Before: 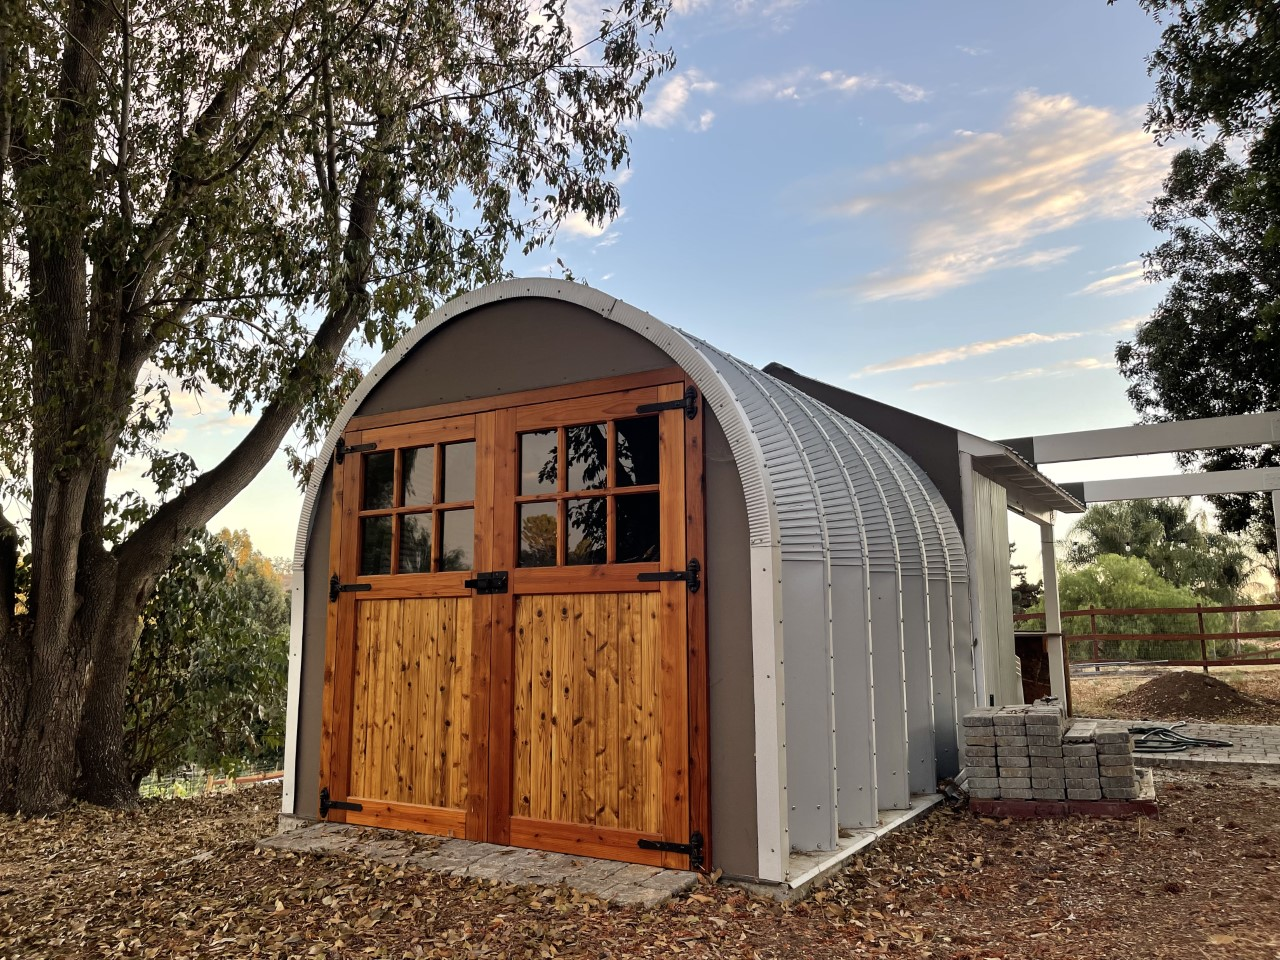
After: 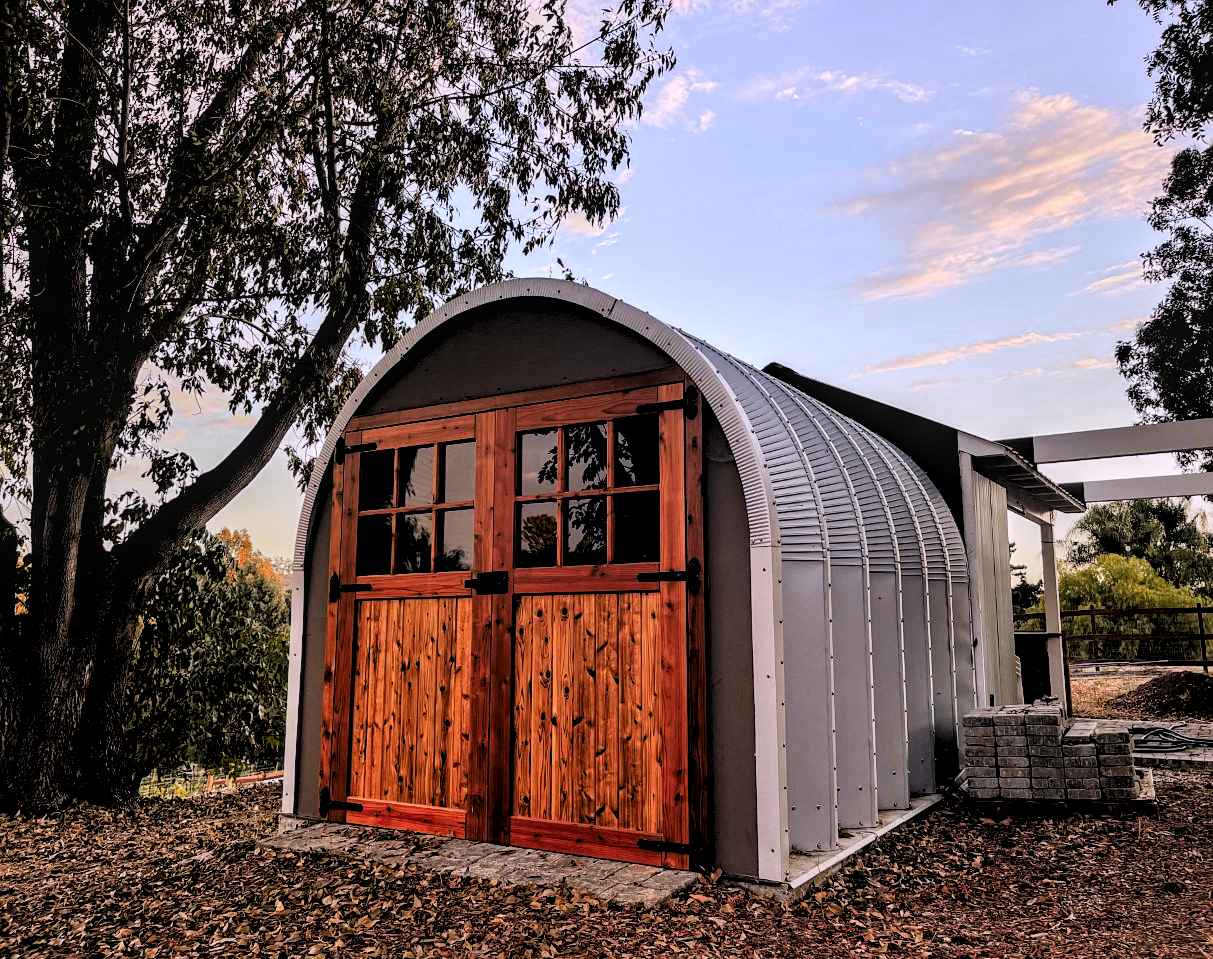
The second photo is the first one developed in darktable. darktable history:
sharpen: radius 1.272, amount 0.305, threshold 0
filmic rgb: black relative exposure -7.65 EV, white relative exposure 4.56 EV, hardness 3.61
crop and rotate: right 5.167%
white balance: red 1.05, blue 1.072
levels: levels [0.182, 0.542, 0.902]
local contrast: highlights 25%, detail 130%
color zones: curves: ch0 [(0.473, 0.374) (0.742, 0.784)]; ch1 [(0.354, 0.737) (0.742, 0.705)]; ch2 [(0.318, 0.421) (0.758, 0.532)]
